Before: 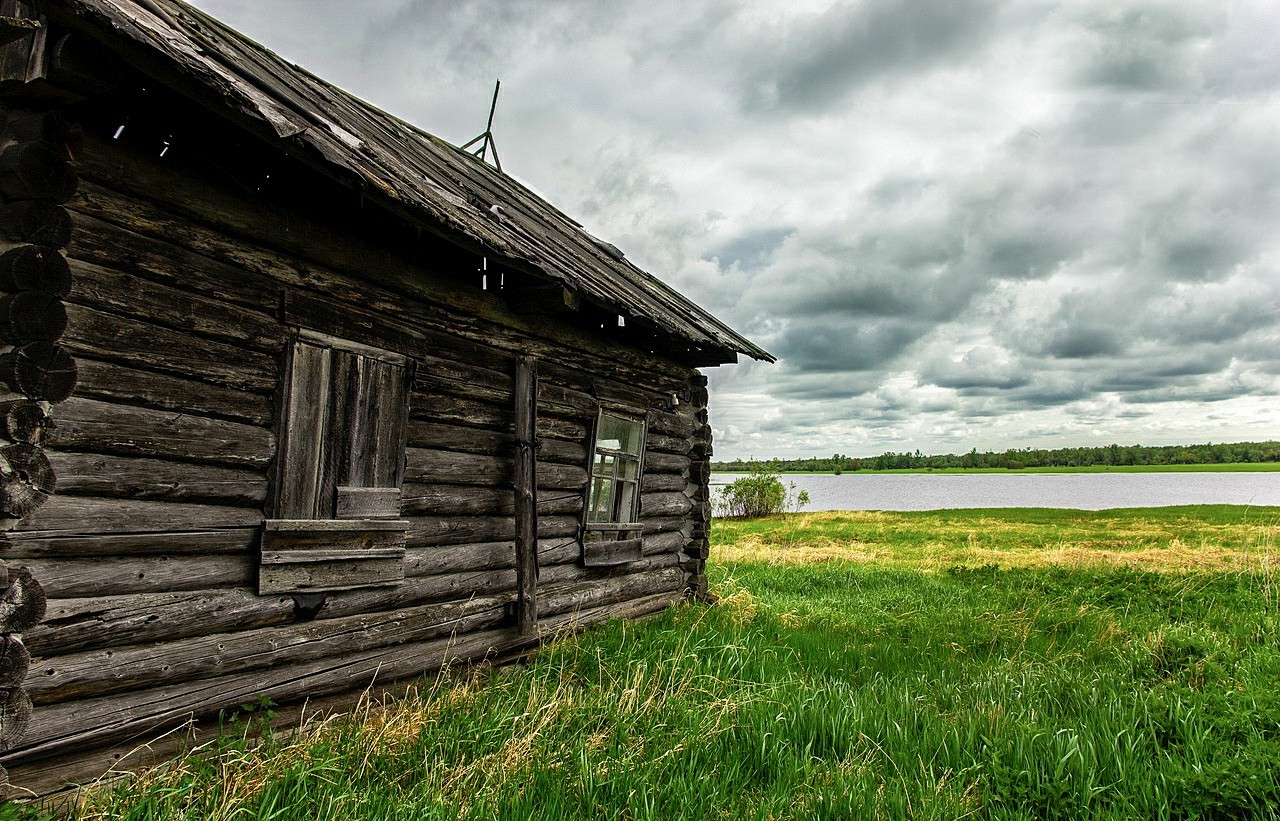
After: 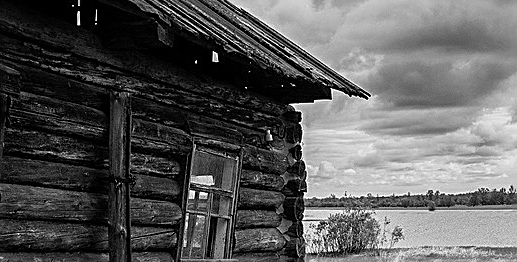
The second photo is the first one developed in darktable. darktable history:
crop: left 31.751%, top 32.172%, right 27.8%, bottom 35.83%
monochrome: a 26.22, b 42.67, size 0.8
sharpen: on, module defaults
